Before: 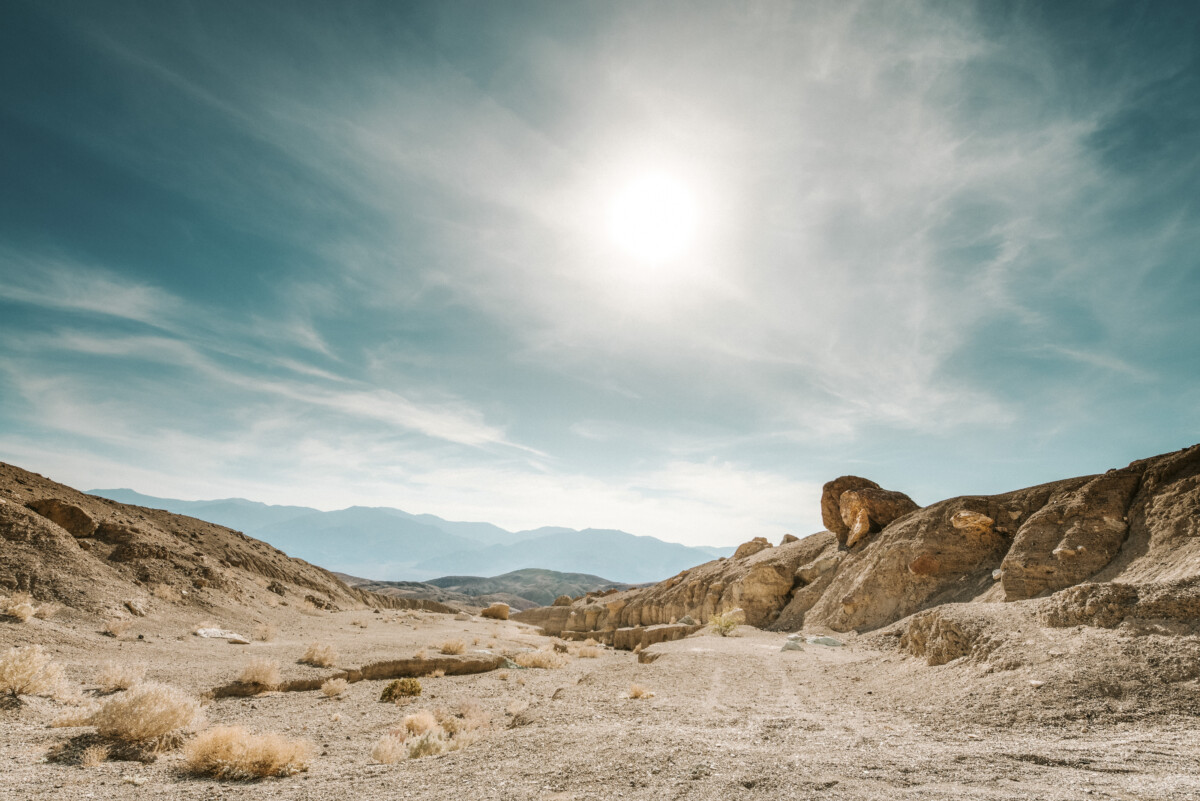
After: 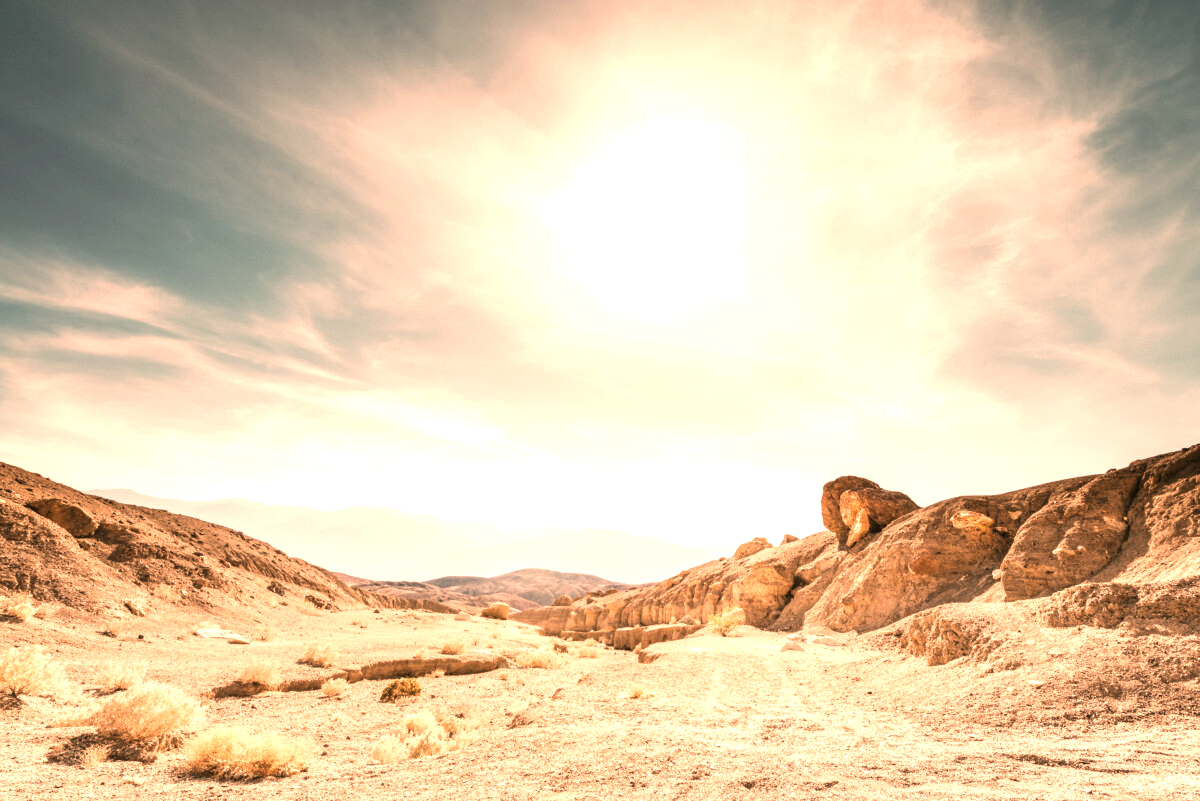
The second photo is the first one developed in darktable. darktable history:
exposure: black level correction 0, exposure 1.199 EV, compensate highlight preservation false
color correction: highlights a* 39.62, highlights b* 39.73, saturation 0.69
